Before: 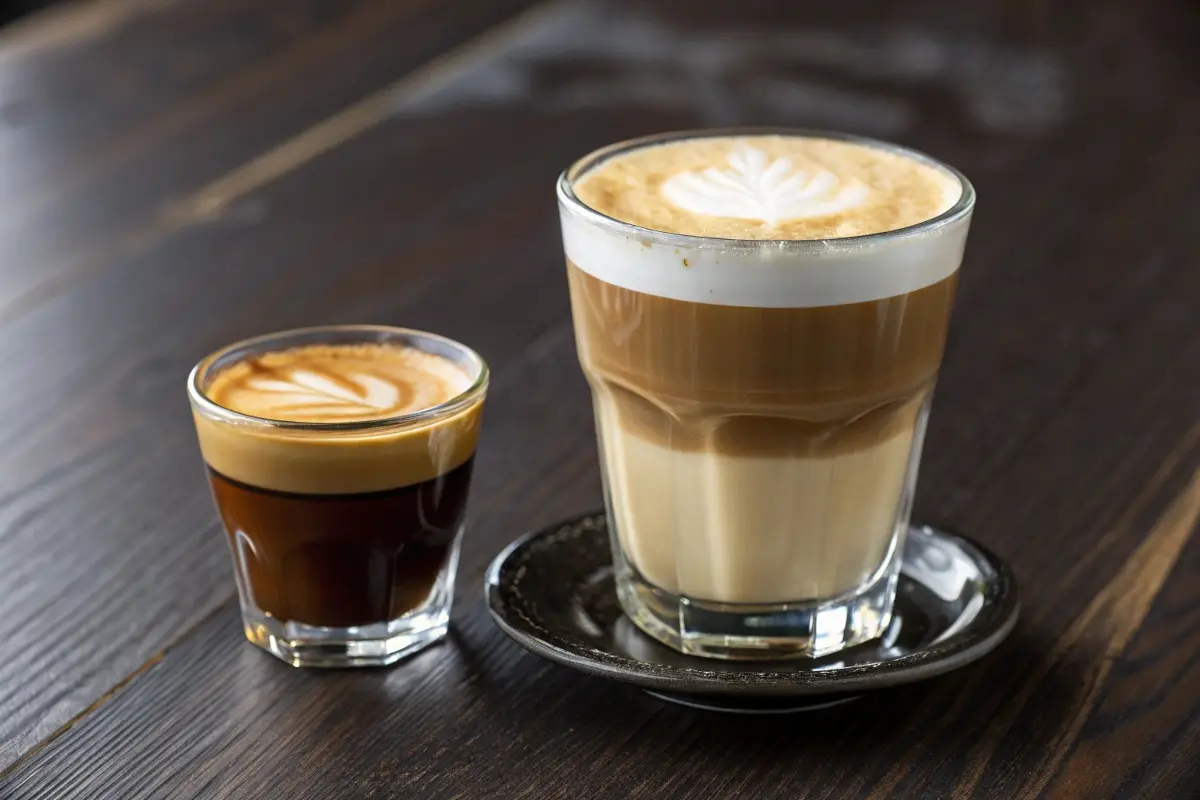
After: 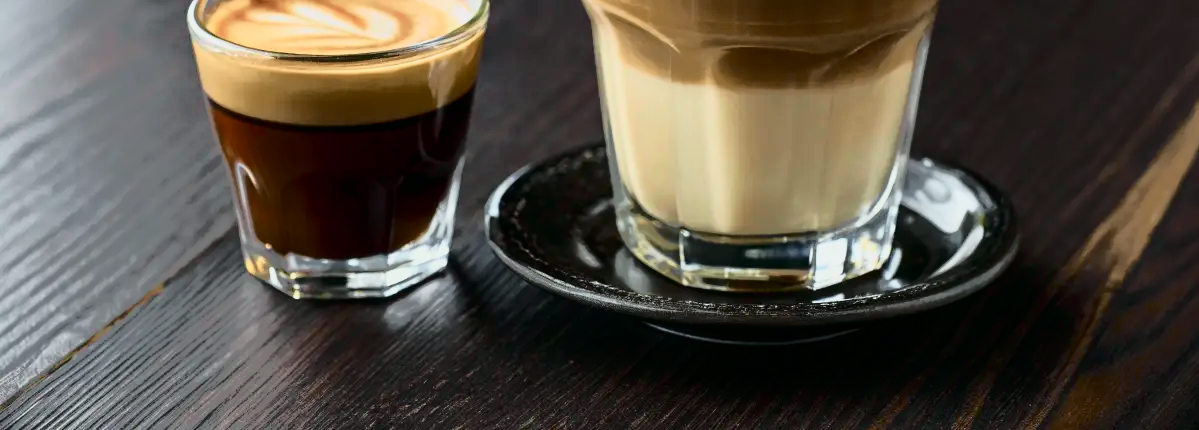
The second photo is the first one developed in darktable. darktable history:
crop and rotate: top 46.237%
tone curve: curves: ch0 [(0, 0) (0.081, 0.033) (0.192, 0.124) (0.283, 0.238) (0.407, 0.476) (0.495, 0.521) (0.661, 0.756) (0.788, 0.87) (1, 0.951)]; ch1 [(0, 0) (0.161, 0.092) (0.35, 0.33) (0.392, 0.392) (0.427, 0.426) (0.479, 0.472) (0.505, 0.497) (0.521, 0.524) (0.567, 0.56) (0.583, 0.592) (0.625, 0.627) (0.678, 0.733) (1, 1)]; ch2 [(0, 0) (0.346, 0.362) (0.404, 0.427) (0.502, 0.499) (0.531, 0.523) (0.544, 0.561) (0.58, 0.59) (0.629, 0.642) (0.717, 0.678) (1, 1)], color space Lab, independent channels, preserve colors none
